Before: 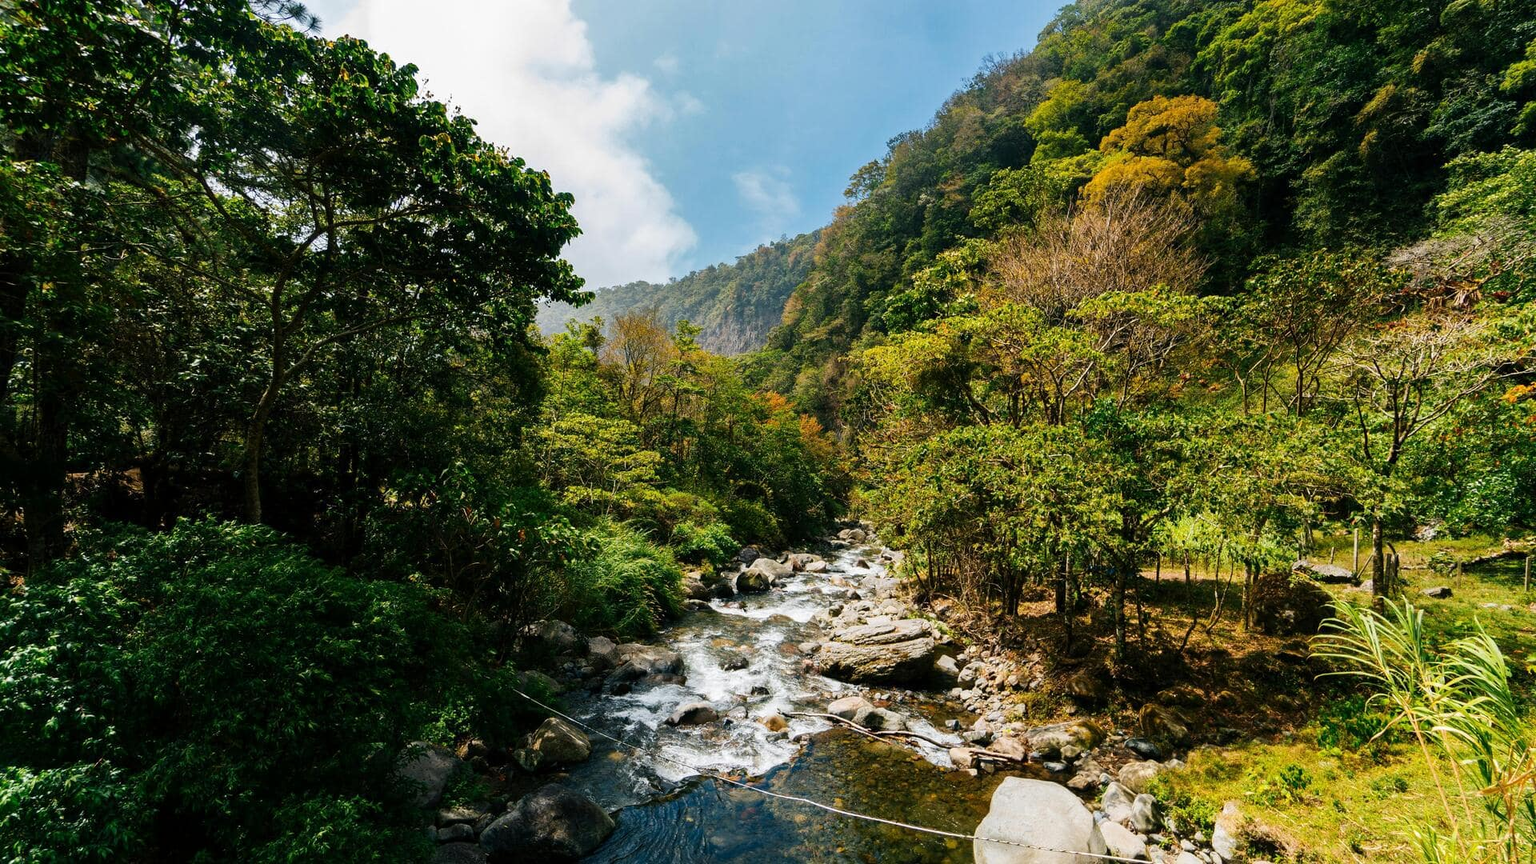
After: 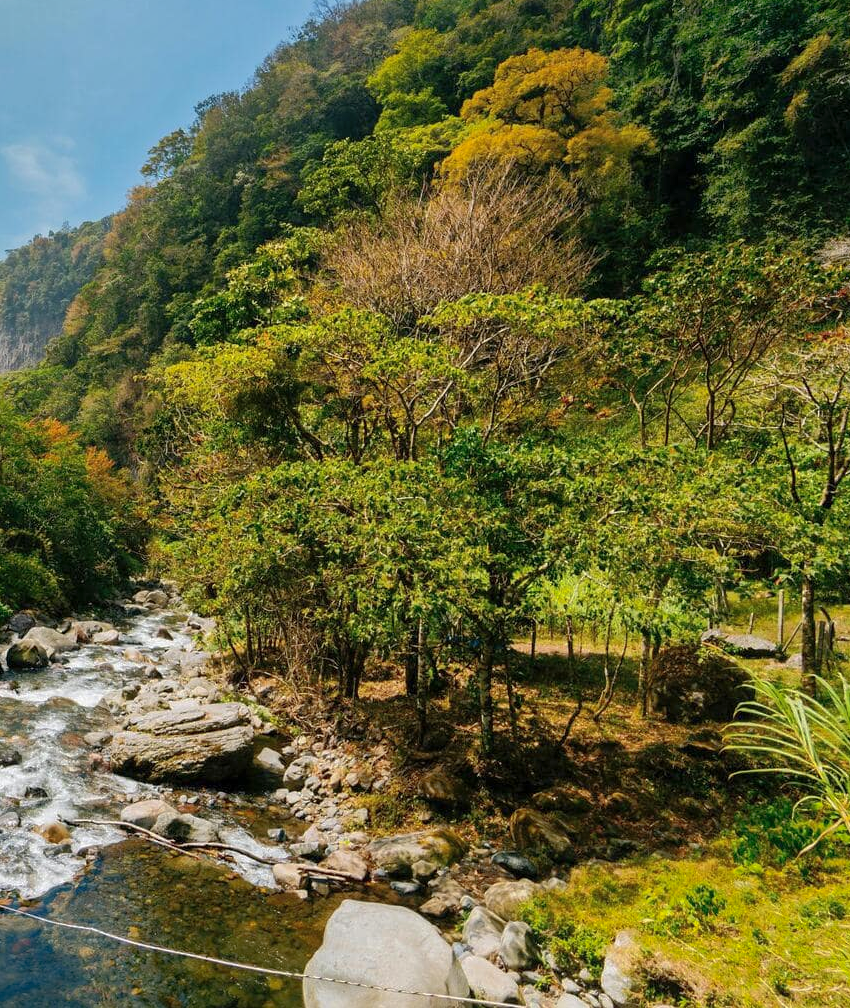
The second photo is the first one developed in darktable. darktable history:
shadows and highlights: on, module defaults
crop: left 47.628%, top 6.643%, right 7.874%
